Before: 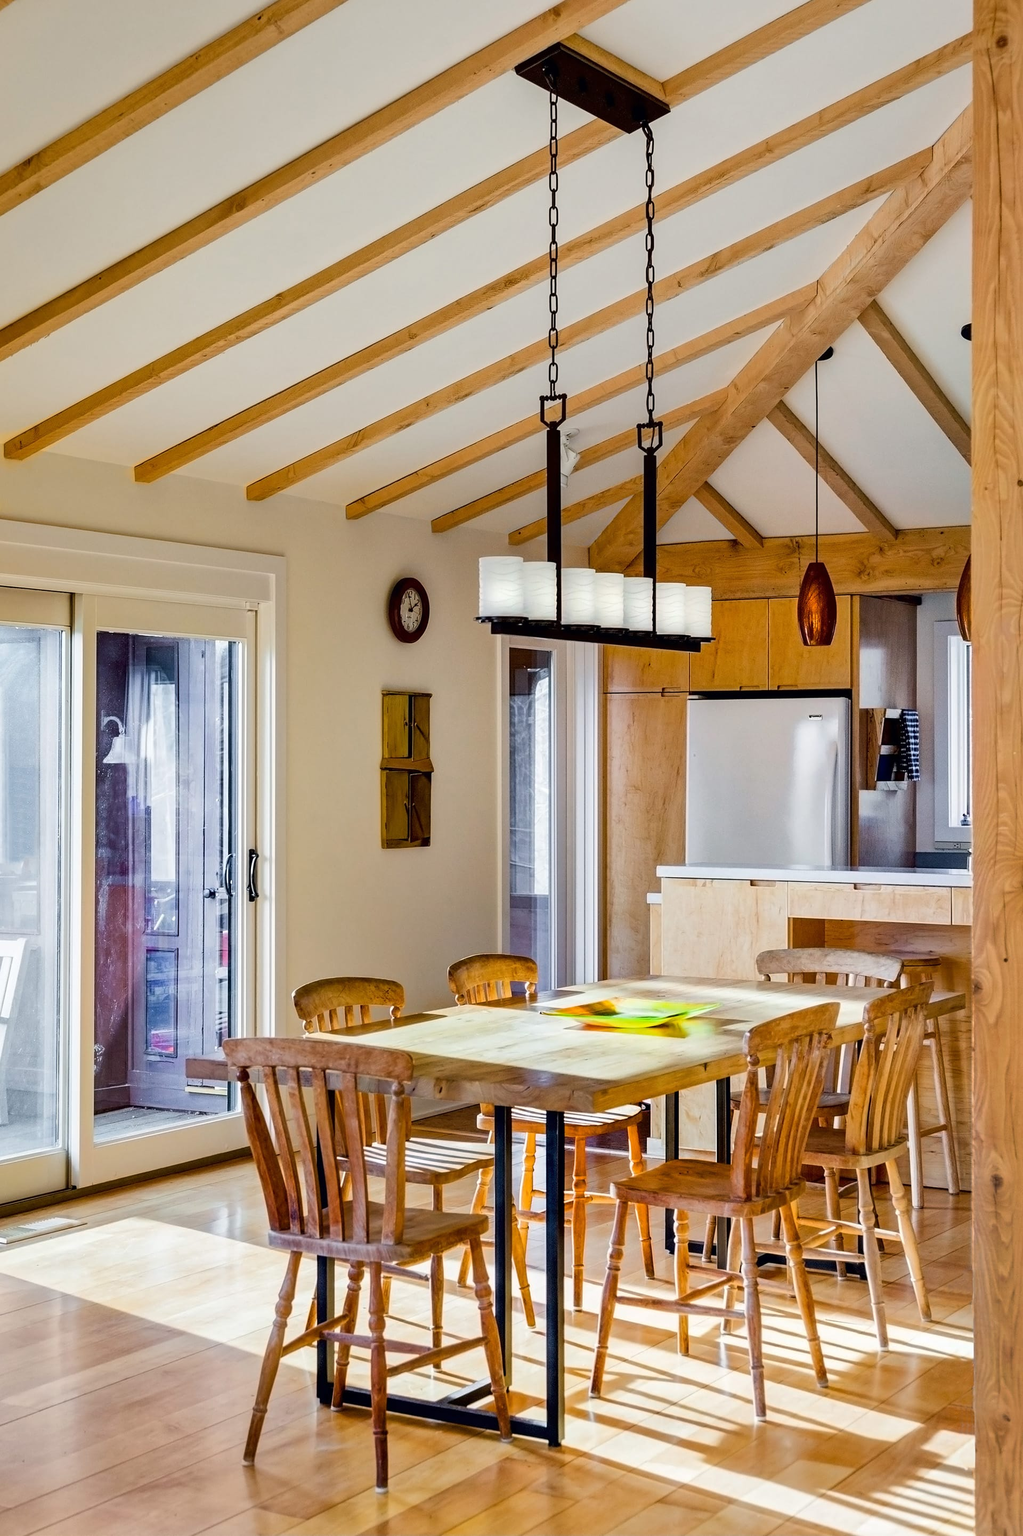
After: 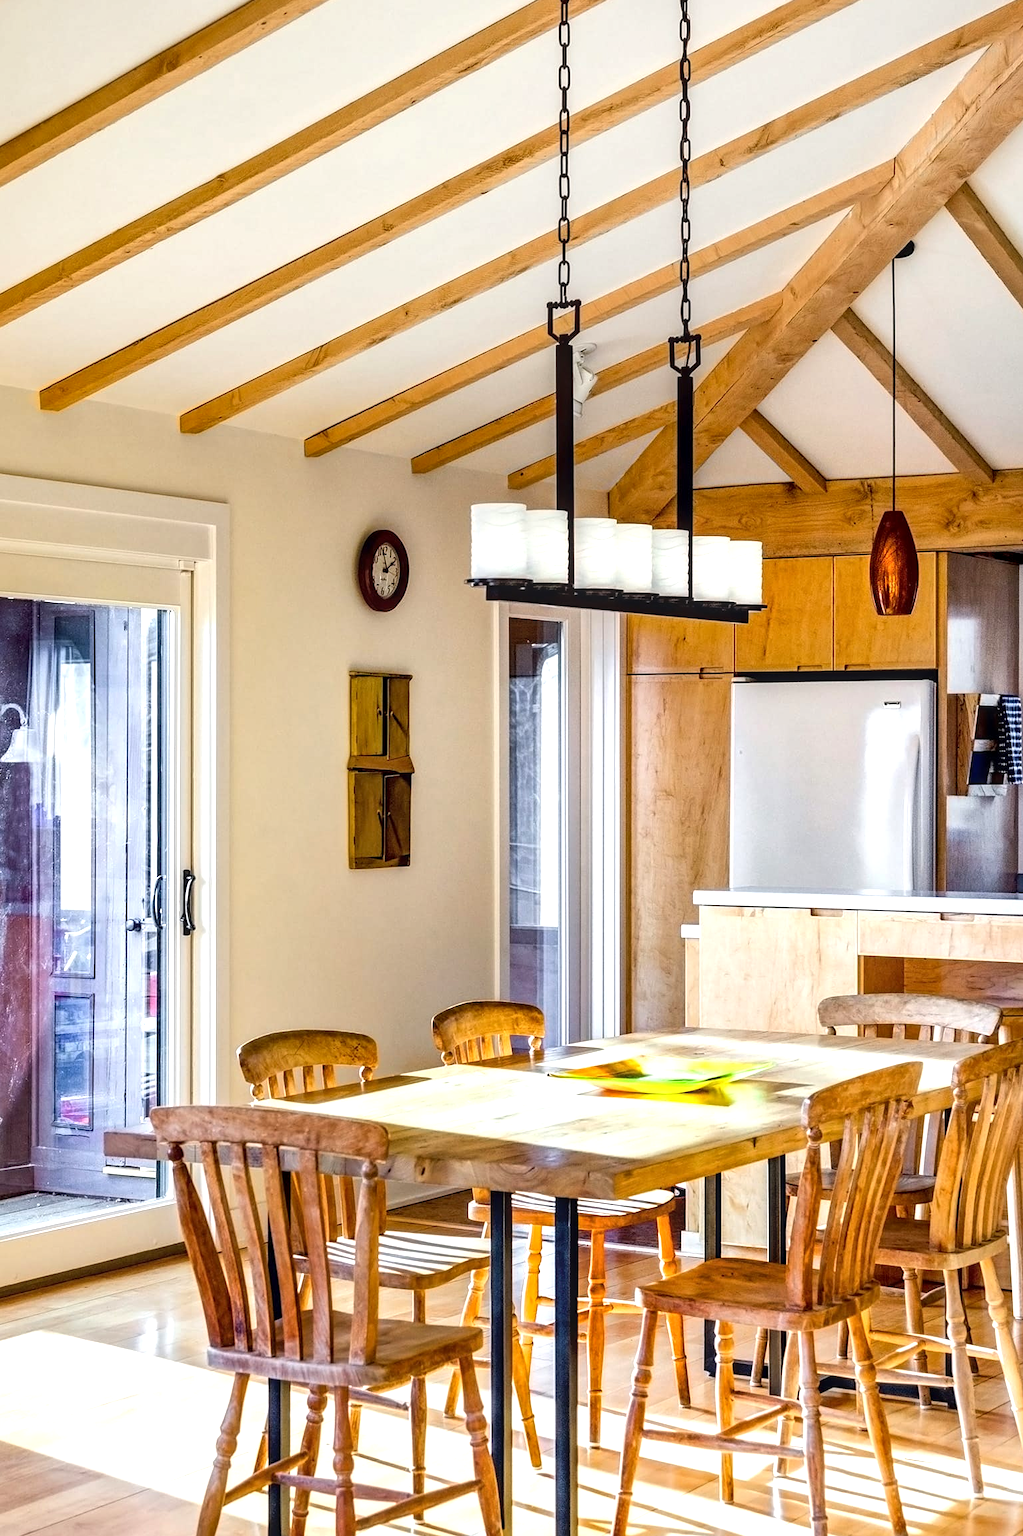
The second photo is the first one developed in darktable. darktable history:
local contrast: on, module defaults
crop and rotate: left 10.071%, top 10.071%, right 10.02%, bottom 10.02%
exposure: exposure 0.6 EV, compensate highlight preservation false
